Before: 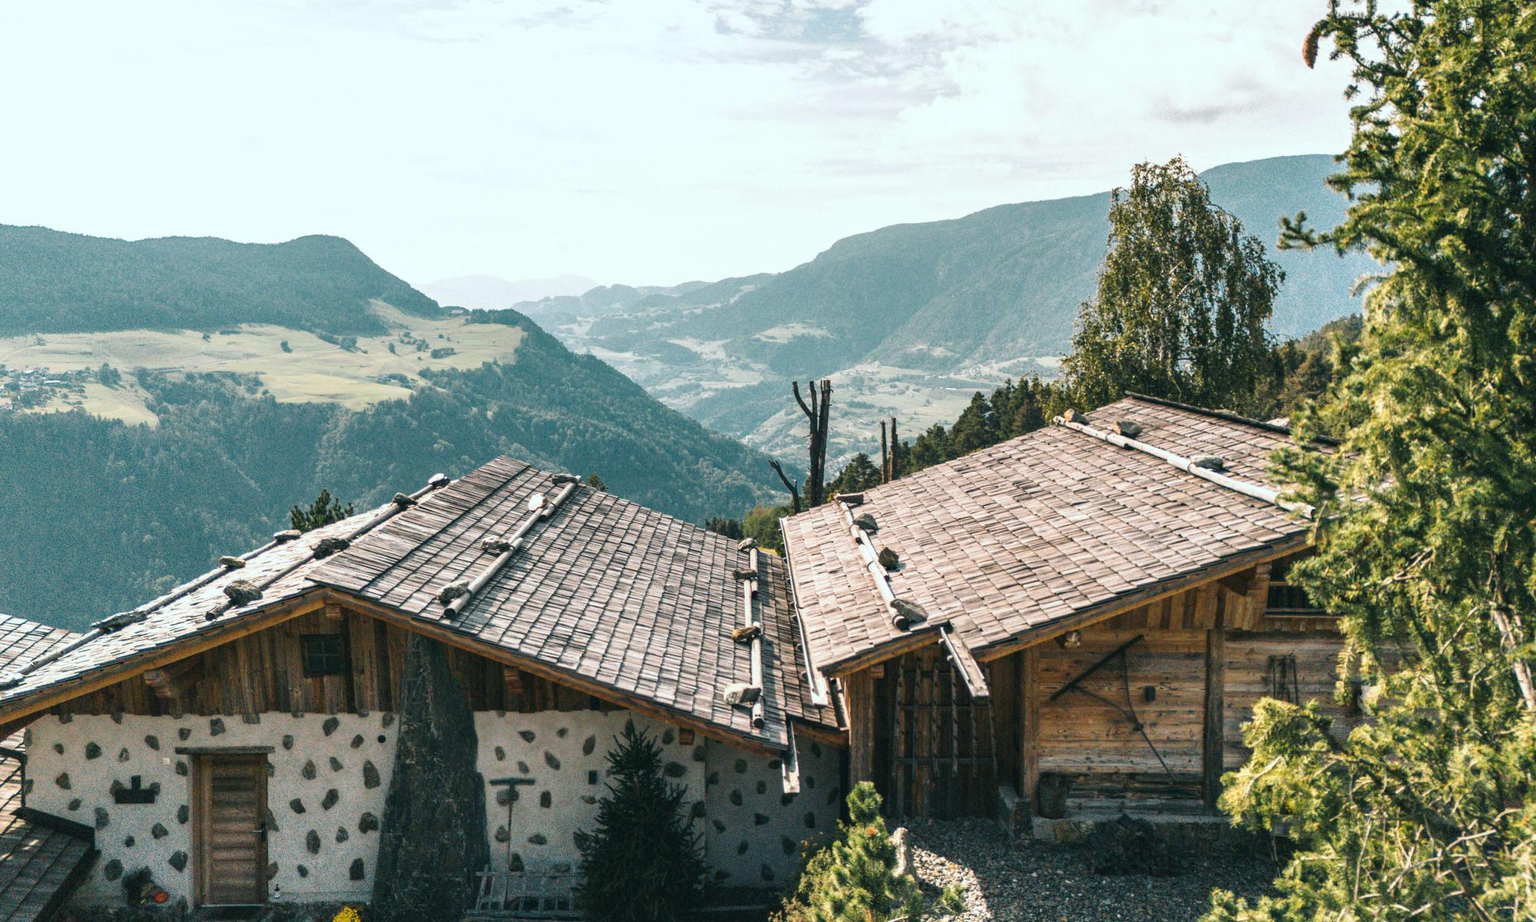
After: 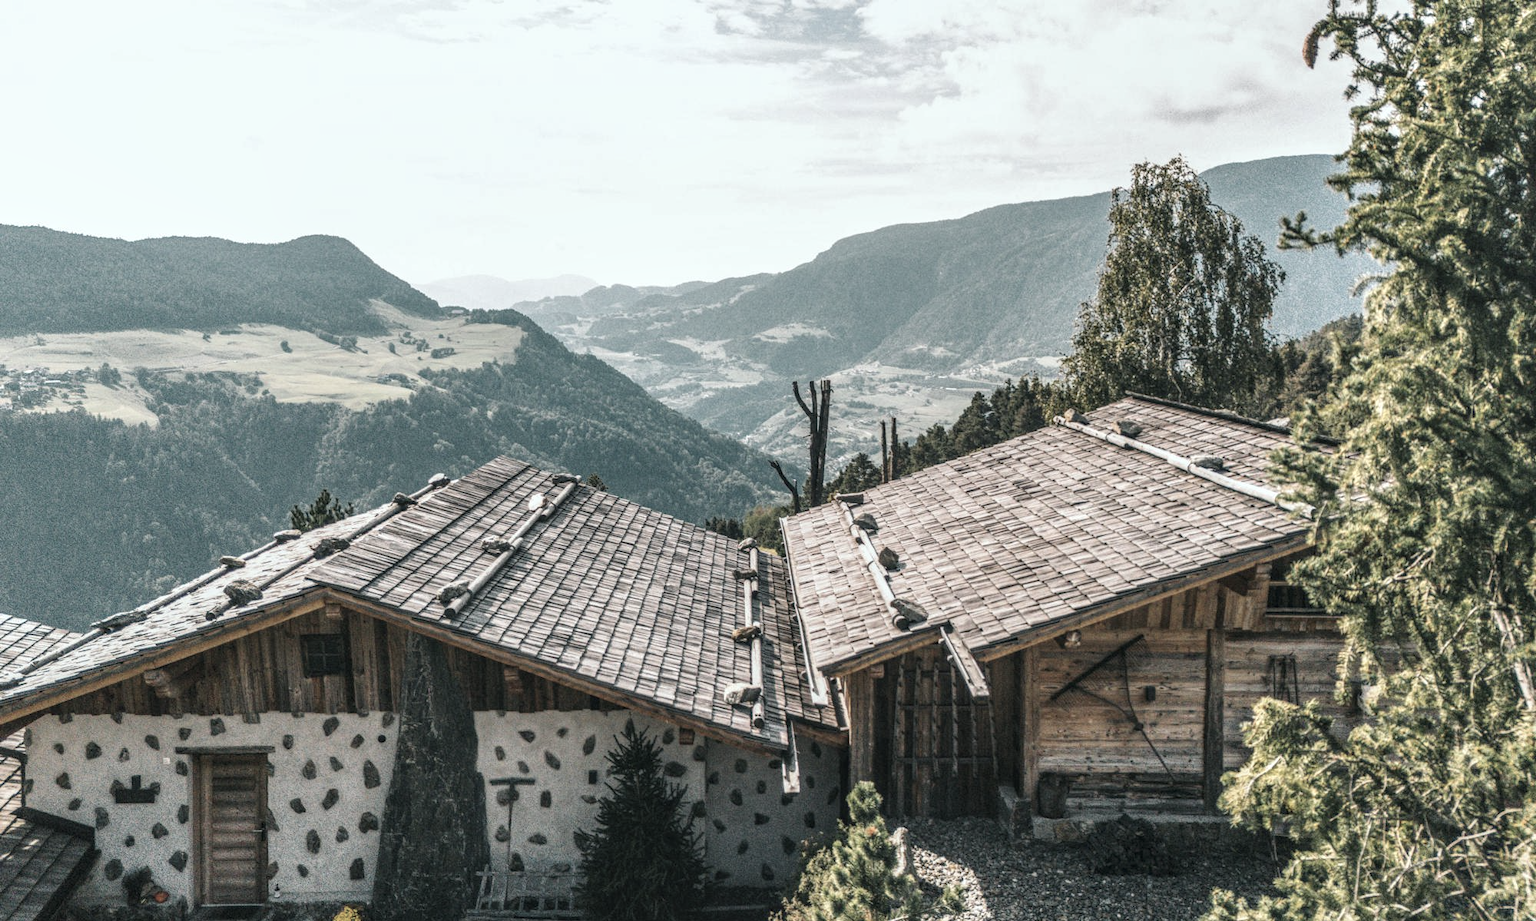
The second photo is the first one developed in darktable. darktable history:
color zones: curves: ch1 [(0, 0.292) (0.001, 0.292) (0.2, 0.264) (0.4, 0.248) (0.6, 0.248) (0.8, 0.264) (0.999, 0.292) (1, 0.292)]
local contrast: highlights 1%, shadows 2%, detail 133%
